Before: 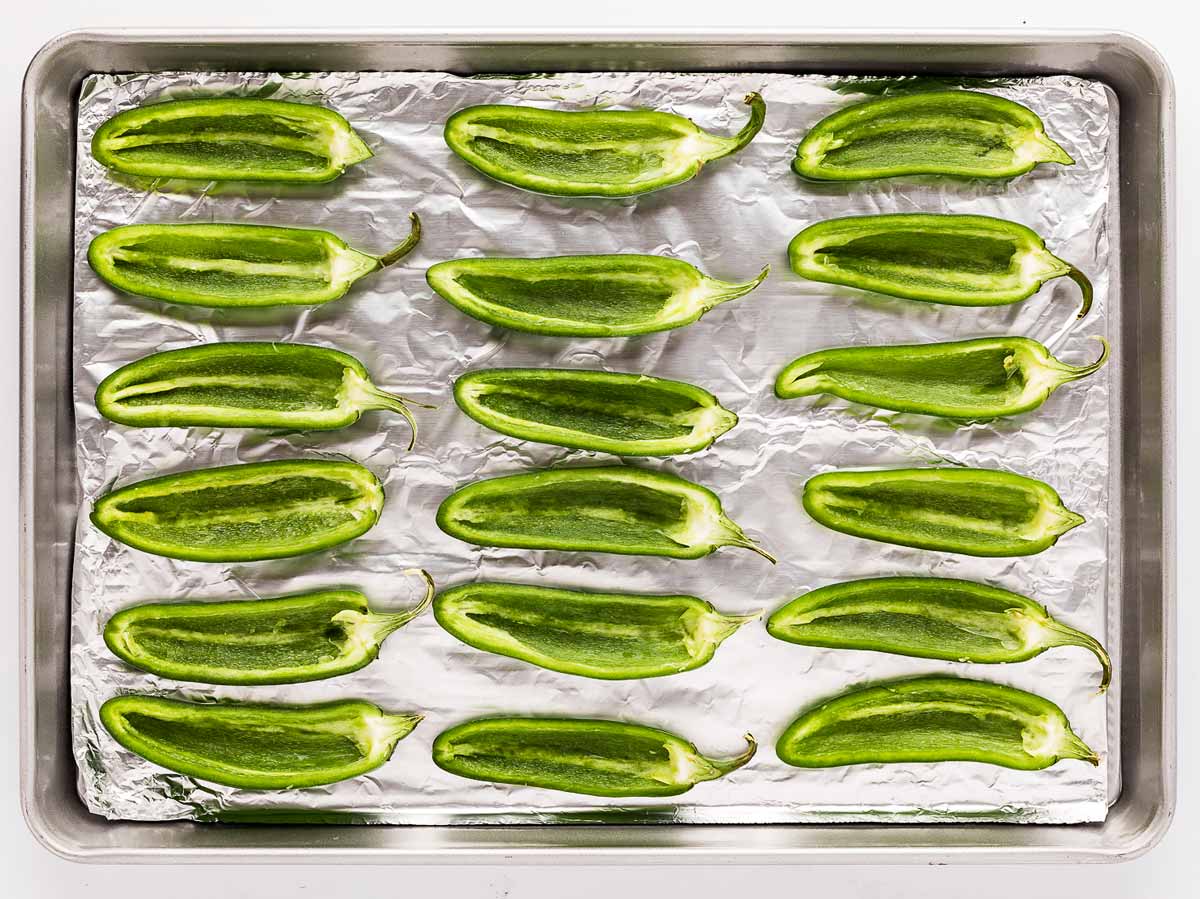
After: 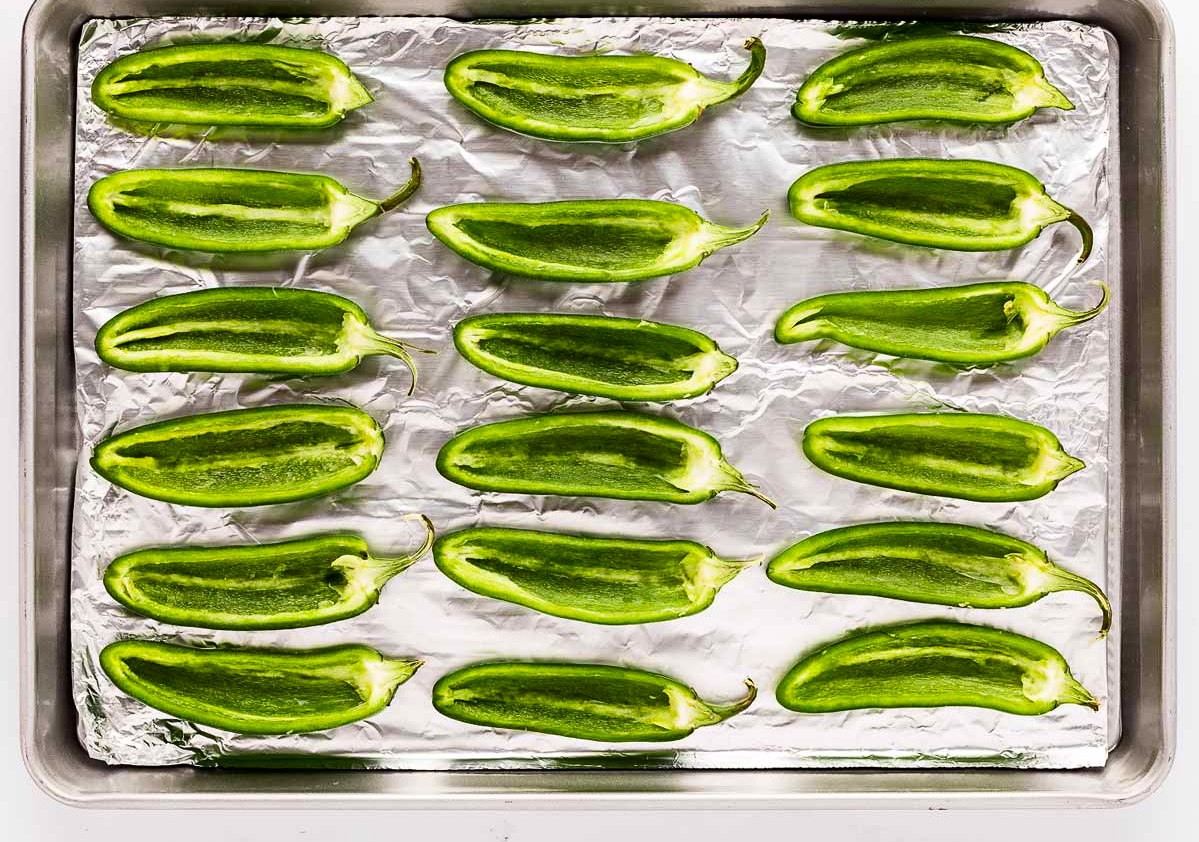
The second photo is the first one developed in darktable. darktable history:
contrast brightness saturation: contrast 0.13, brightness -0.05, saturation 0.16
crop and rotate: top 6.25%
